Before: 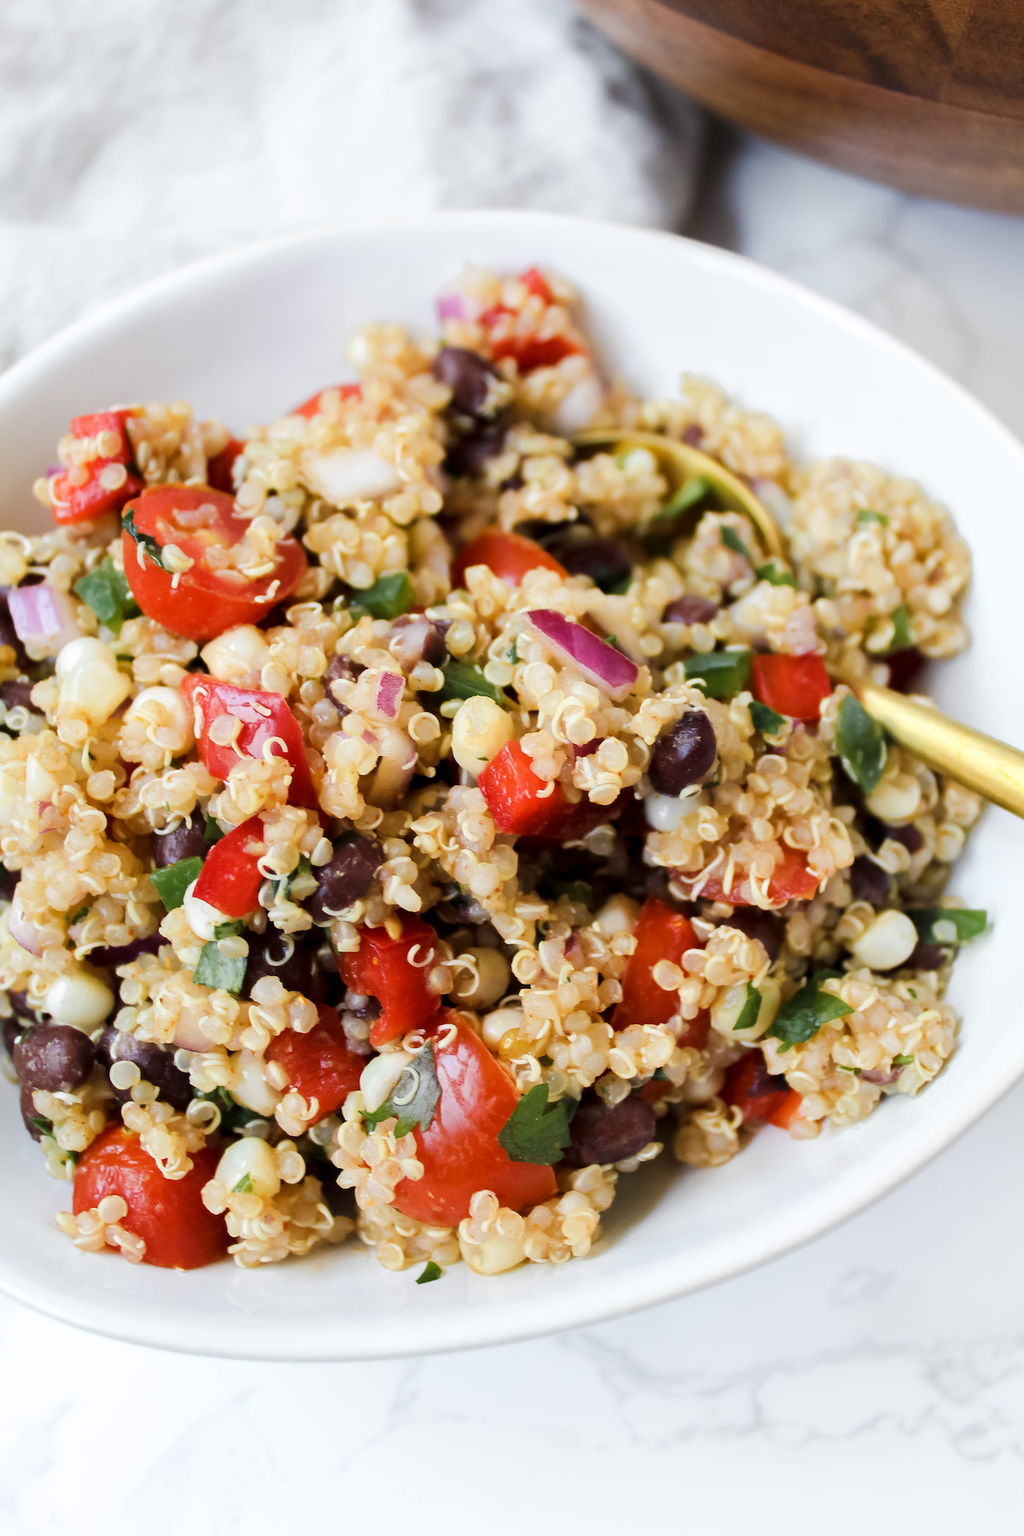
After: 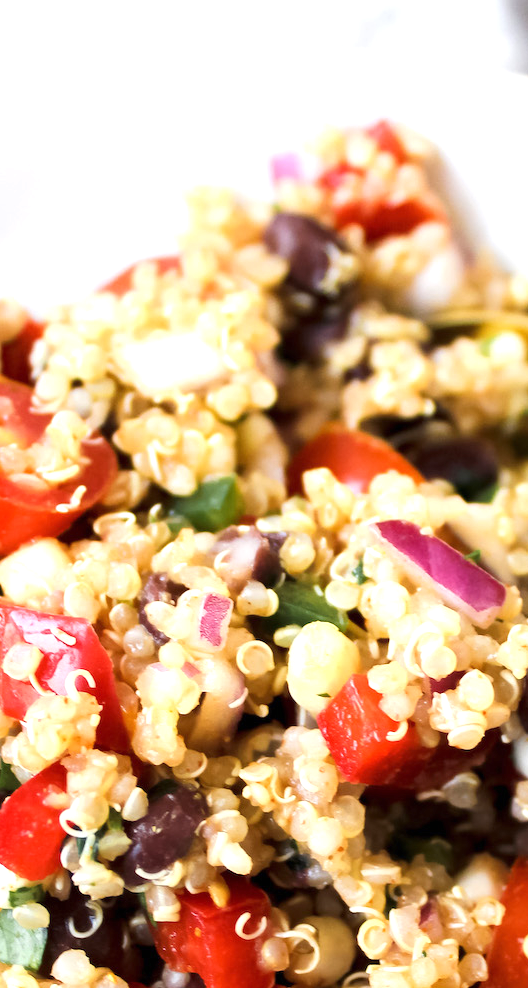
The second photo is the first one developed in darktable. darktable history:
crop: left 20.242%, top 10.813%, right 35.683%, bottom 34.26%
exposure: black level correction 0, exposure 0.692 EV, compensate exposure bias true, compensate highlight preservation false
